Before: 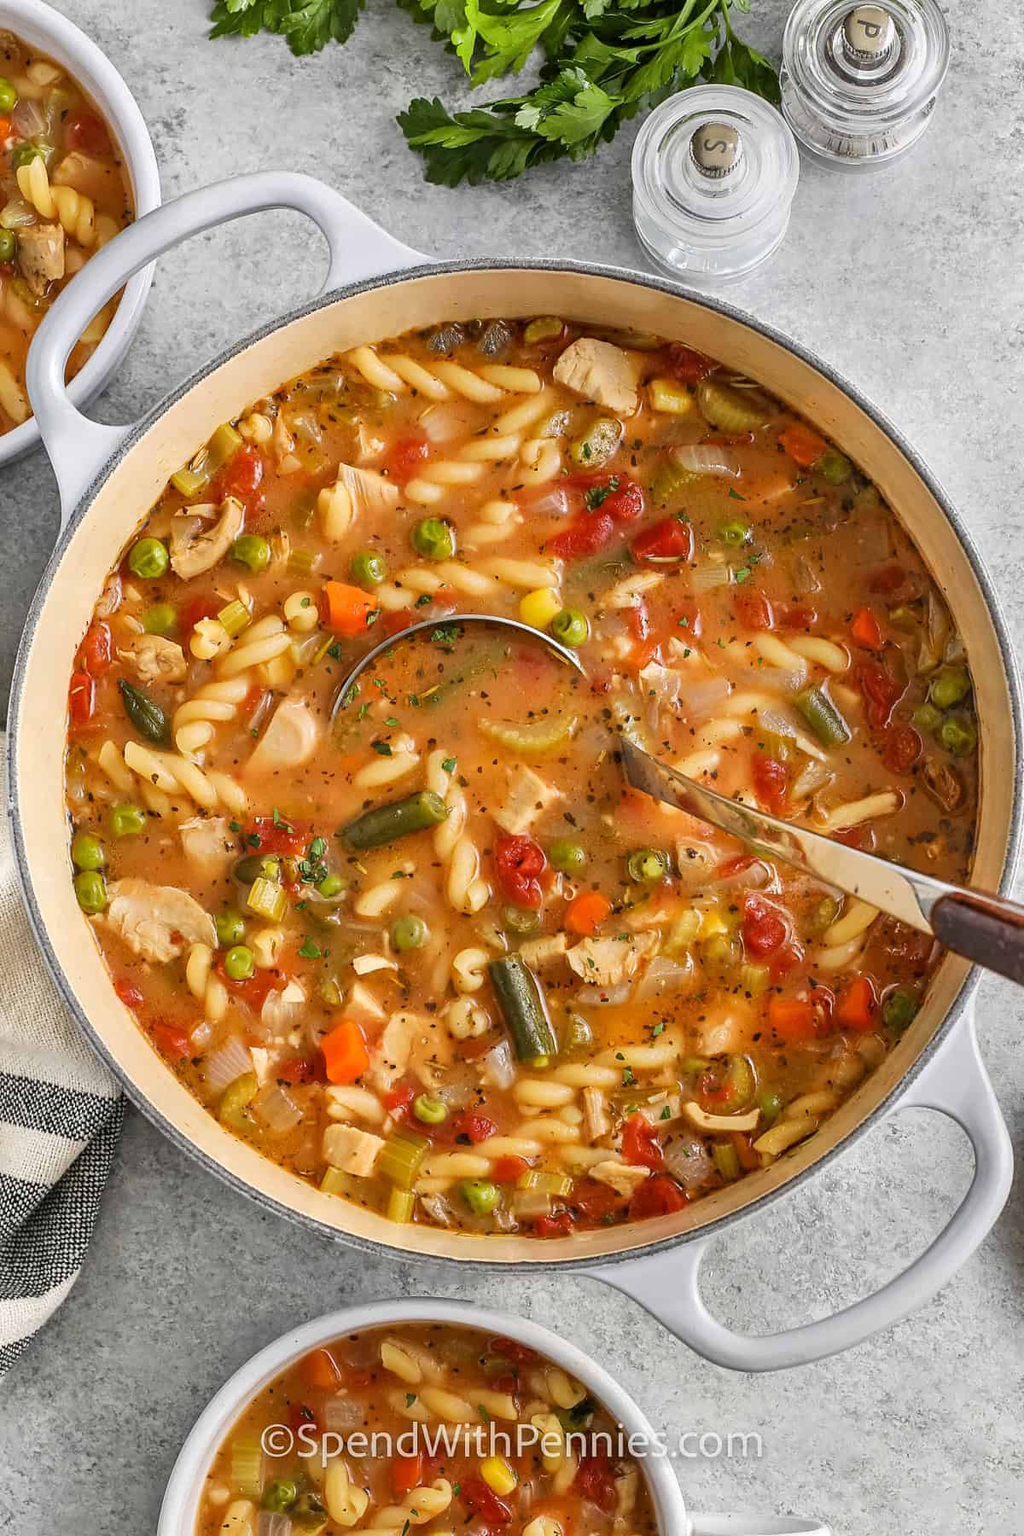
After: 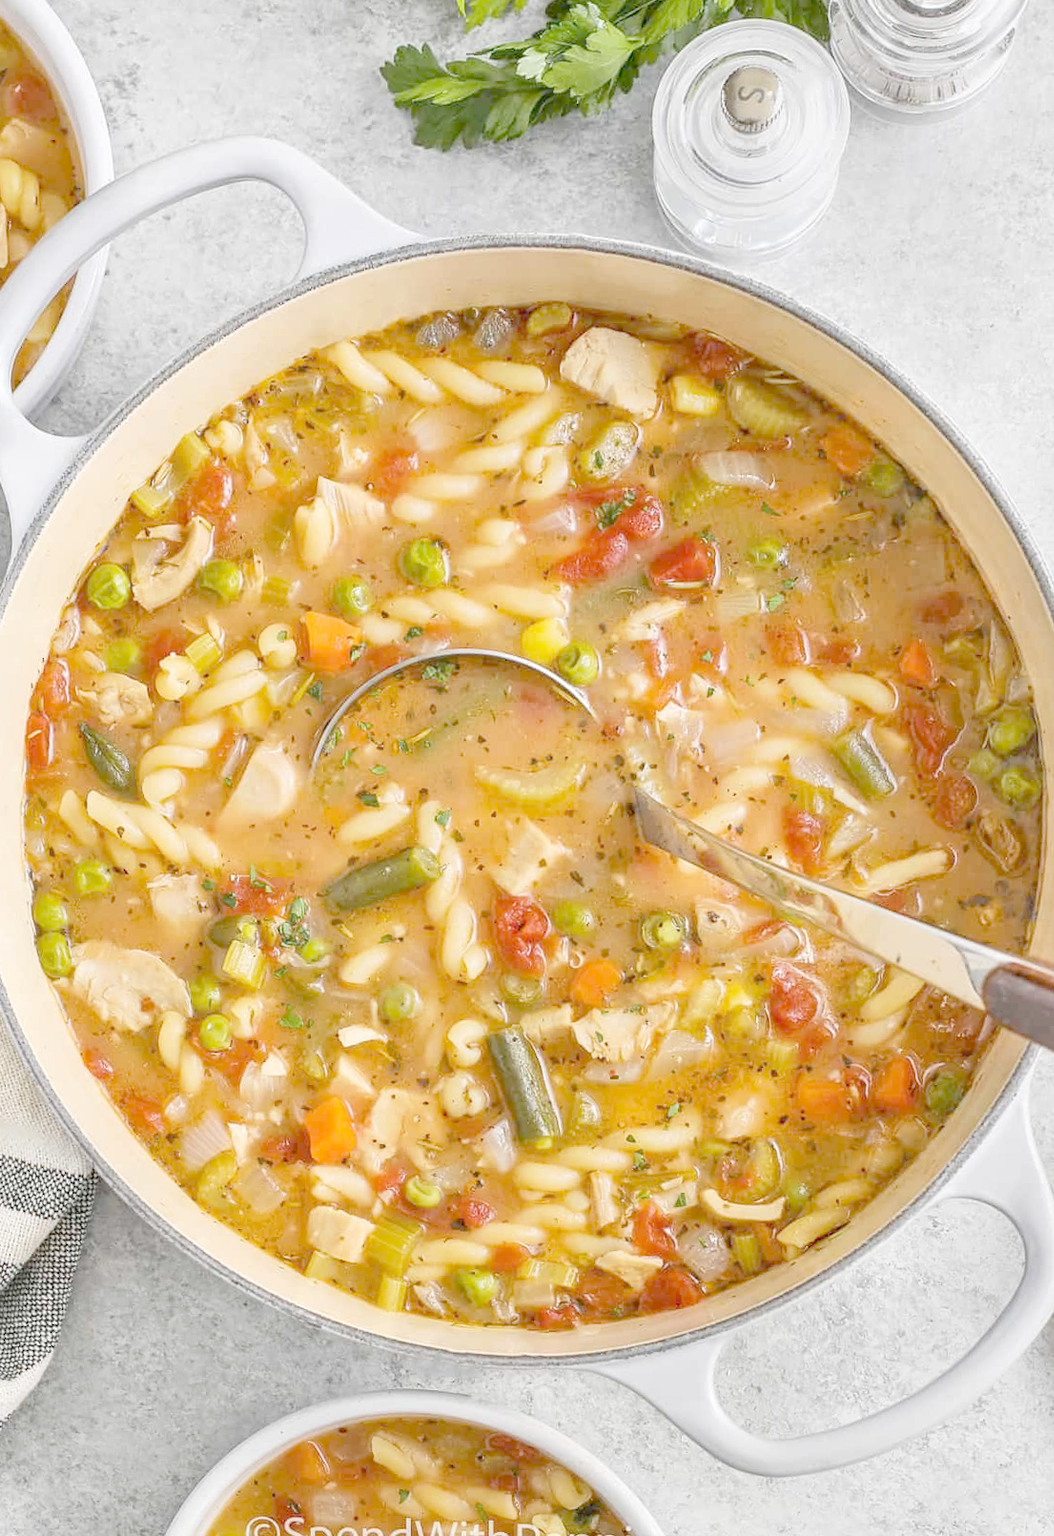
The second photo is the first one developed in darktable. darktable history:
rotate and perspective: rotation 0.074°, lens shift (vertical) 0.096, lens shift (horizontal) -0.041, crop left 0.043, crop right 0.952, crop top 0.024, crop bottom 0.979
crop: left 1.964%, top 3.251%, right 1.122%, bottom 4.933%
